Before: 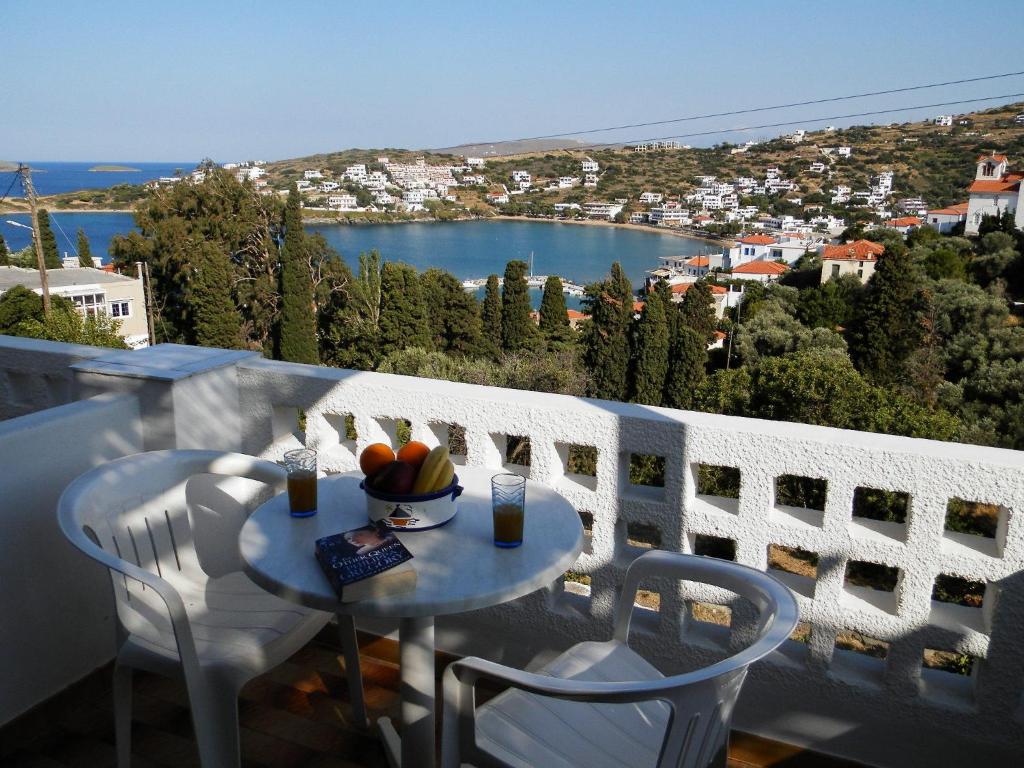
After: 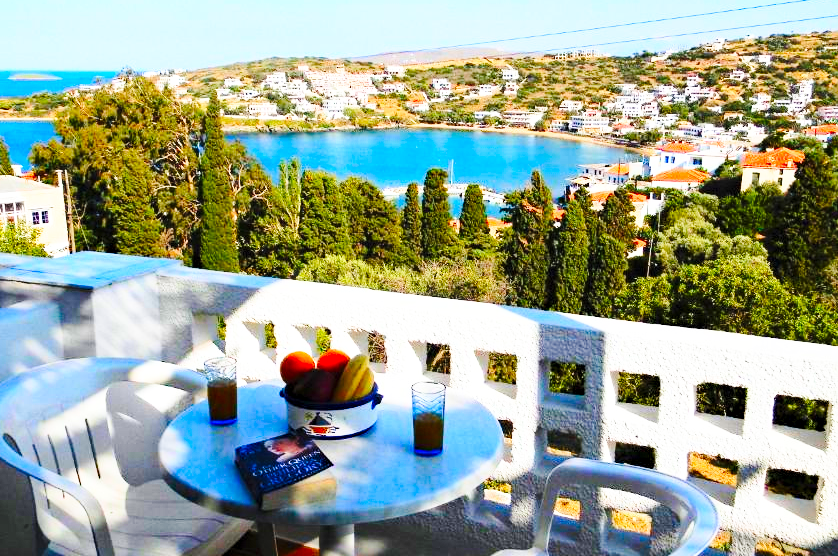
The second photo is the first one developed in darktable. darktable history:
base curve: curves: ch0 [(0, 0) (0.028, 0.03) (0.121, 0.232) (0.46, 0.748) (0.859, 0.968) (1, 1)], preserve colors none
contrast brightness saturation: contrast 0.203, brightness 0.19, saturation 0.805
haze removal: compatibility mode true, adaptive false
crop: left 7.892%, top 12.067%, right 10.239%, bottom 15.413%
exposure: exposure 0.3 EV, compensate highlight preservation false
